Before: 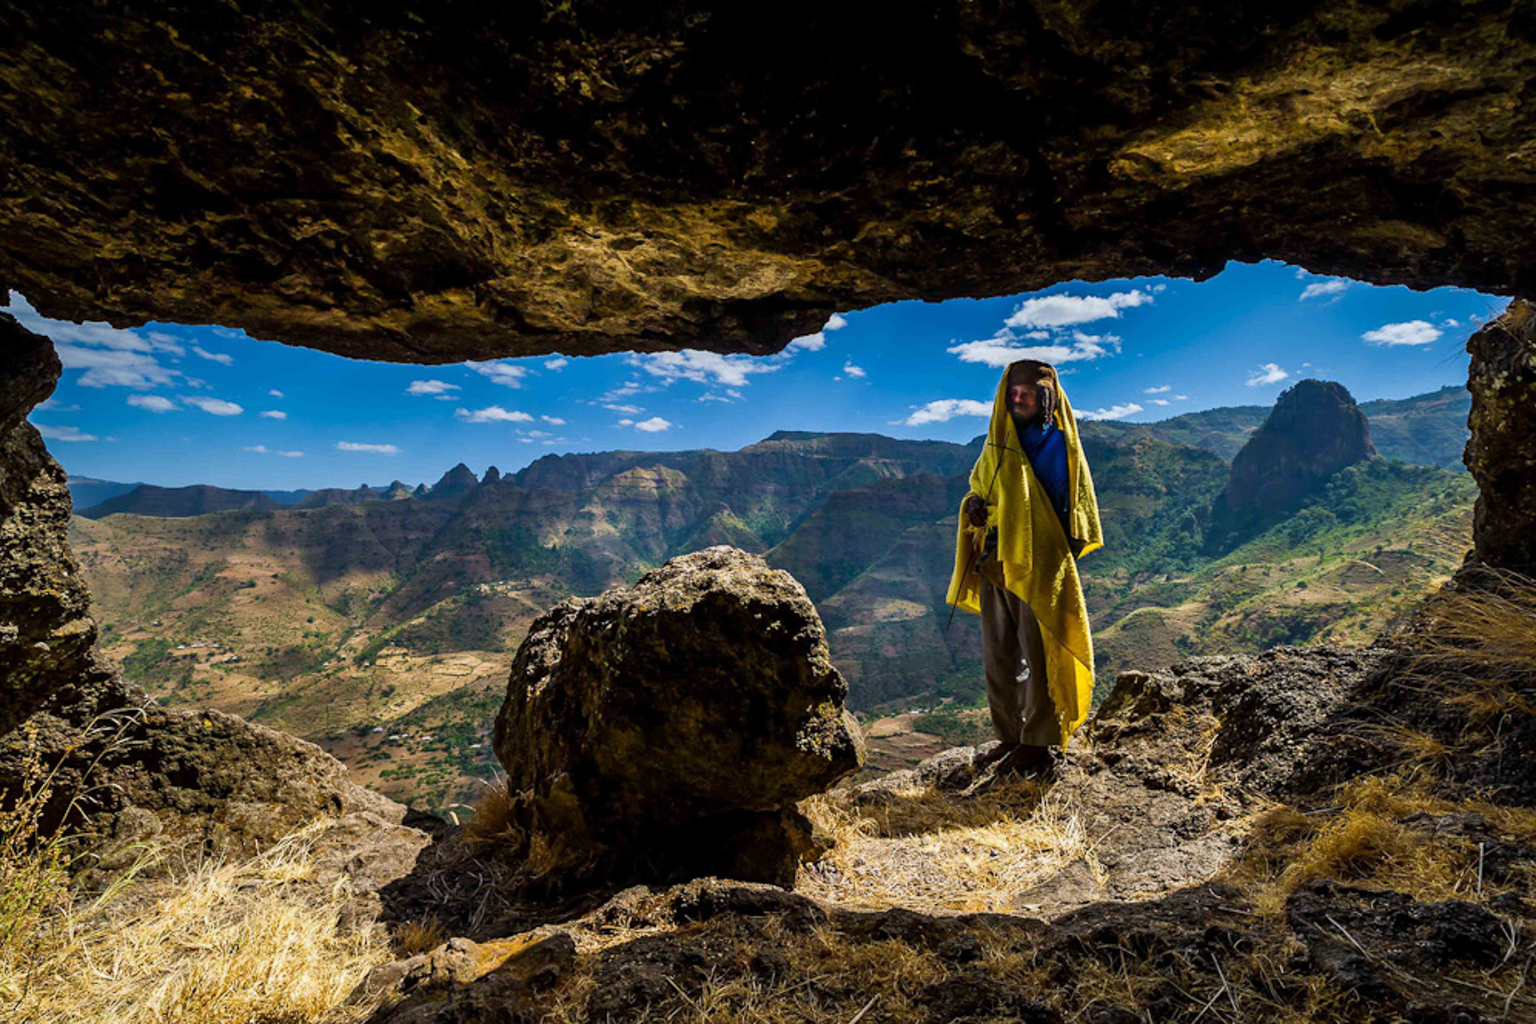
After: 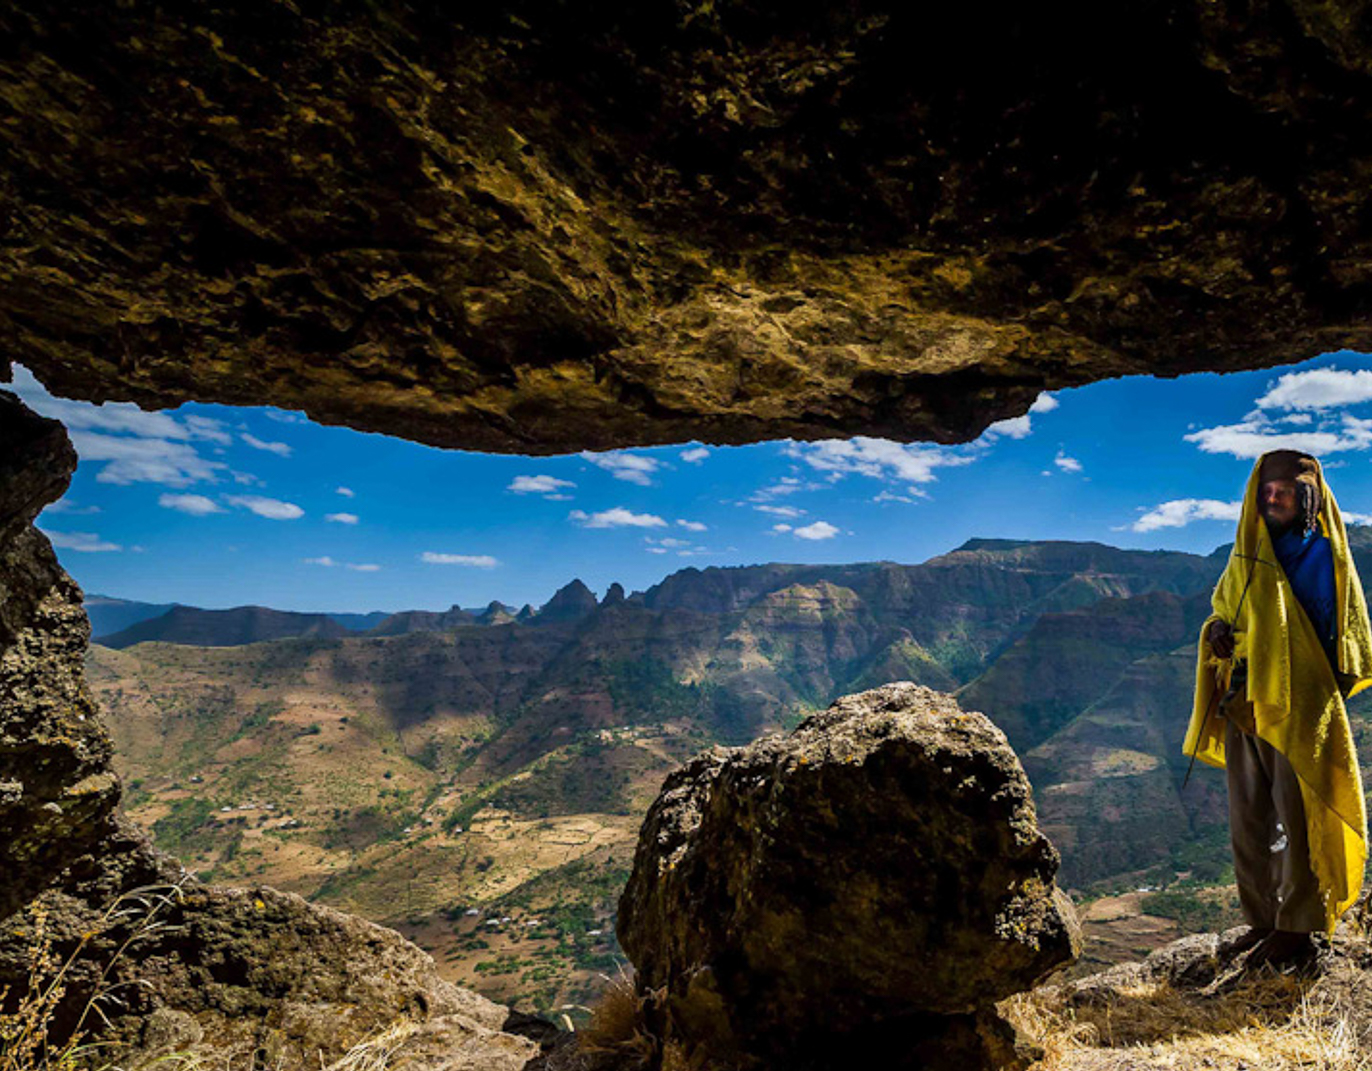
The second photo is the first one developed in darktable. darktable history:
crop: right 28.498%, bottom 16.286%
